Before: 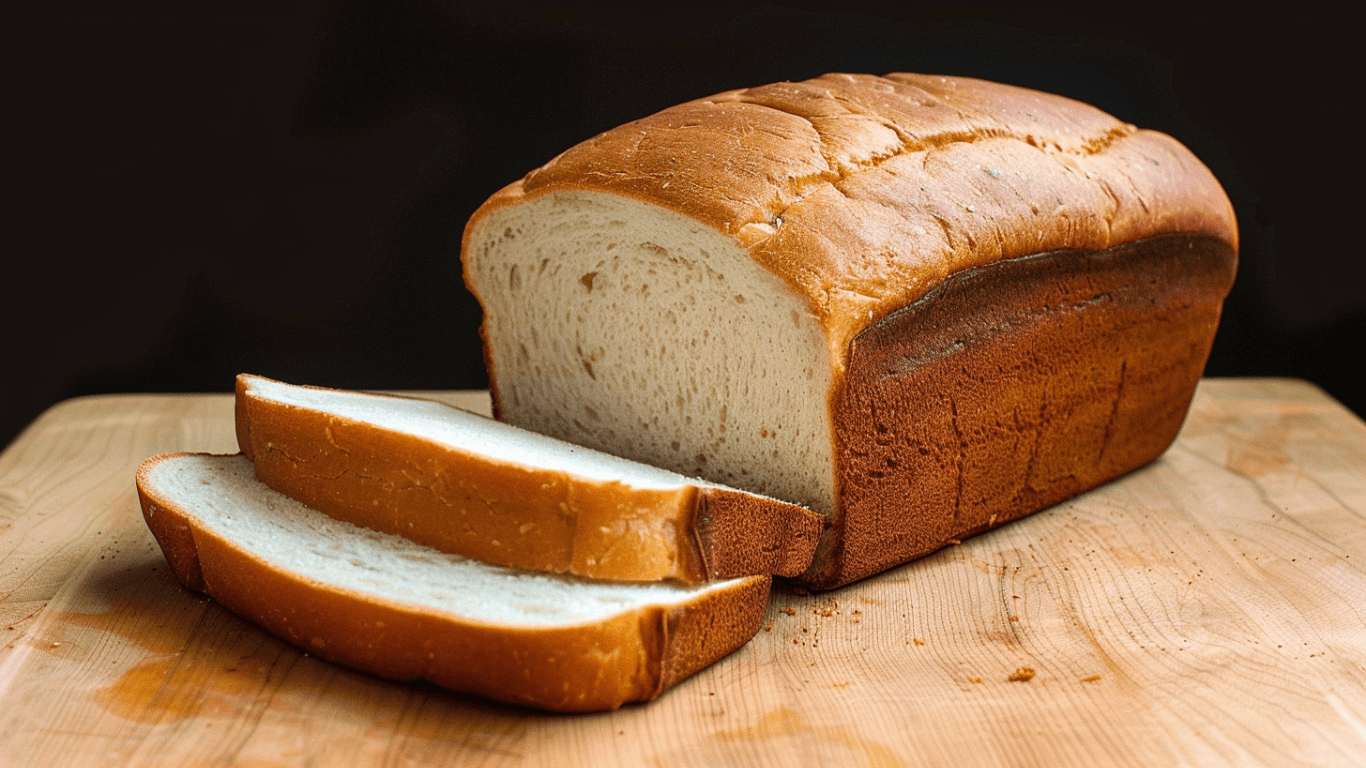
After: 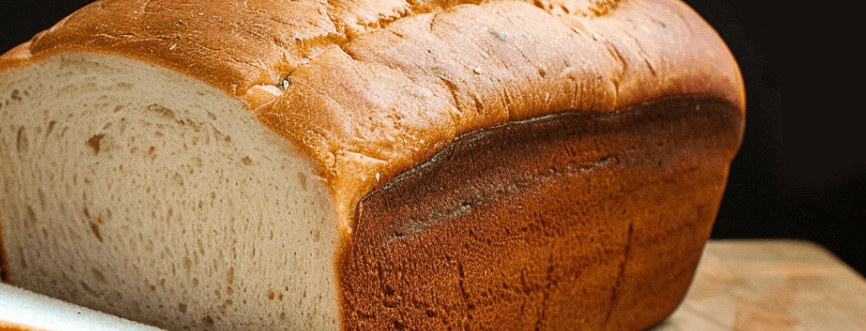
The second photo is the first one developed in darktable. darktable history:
crop: left 36.101%, top 18.039%, right 0.447%, bottom 38.751%
